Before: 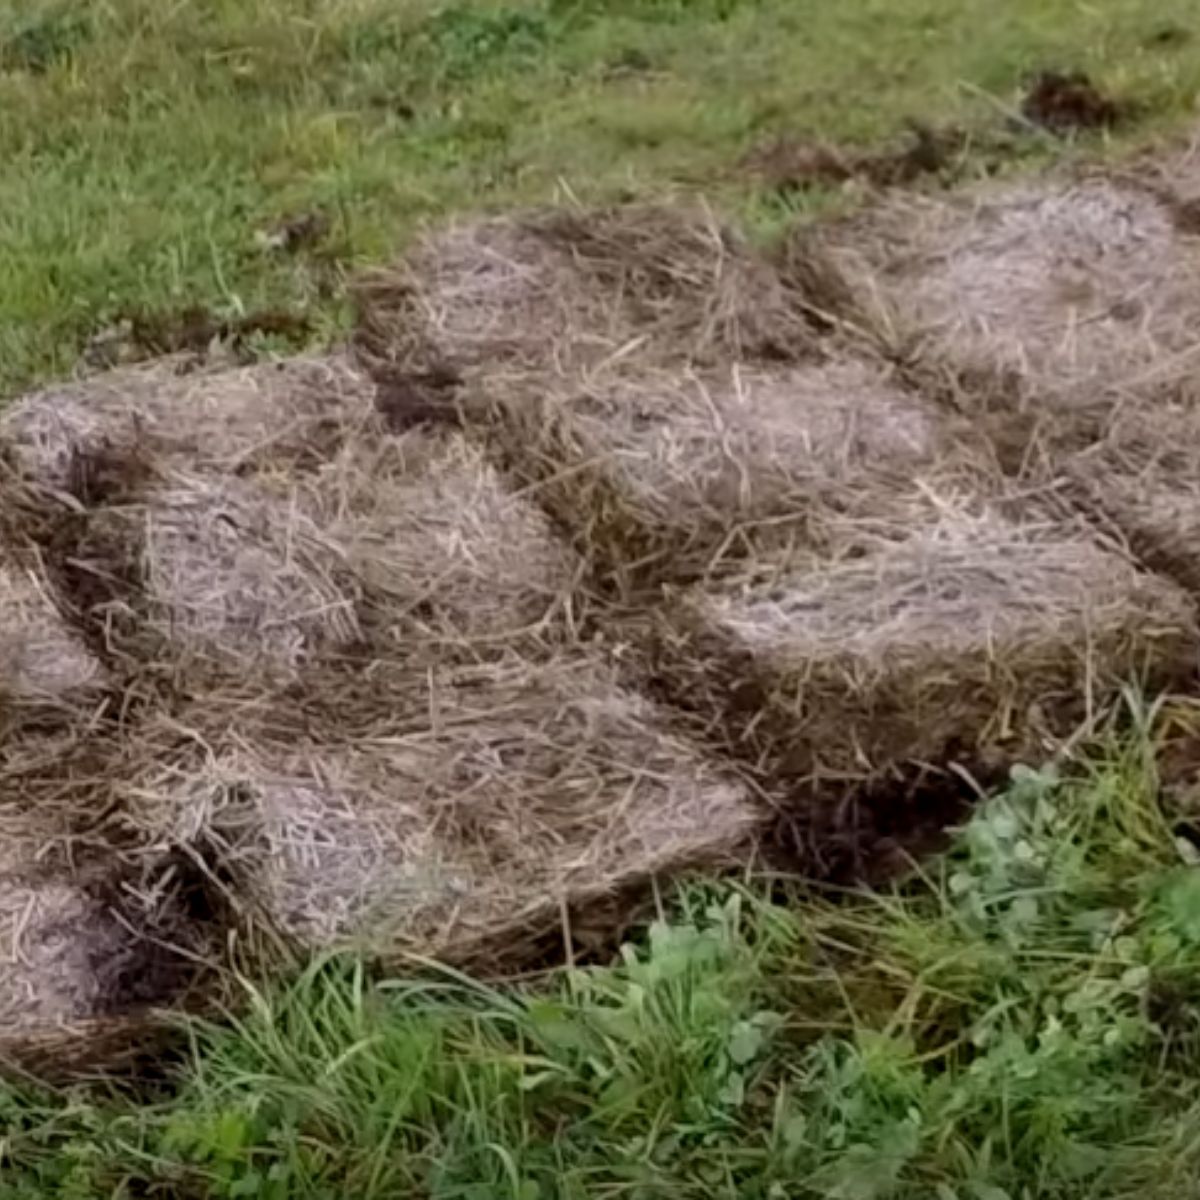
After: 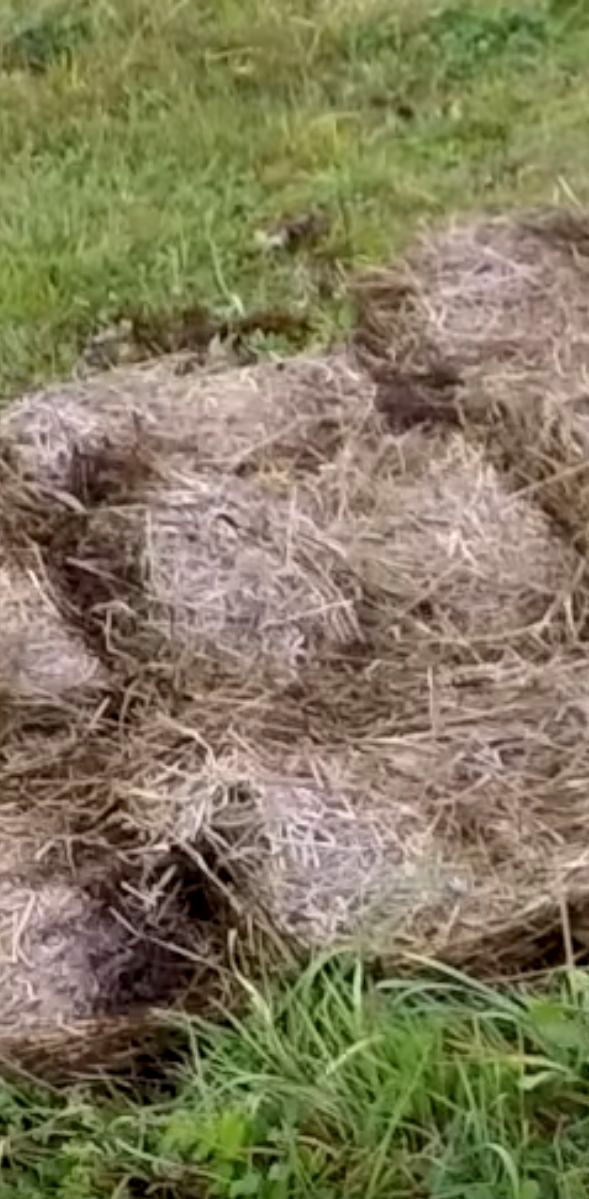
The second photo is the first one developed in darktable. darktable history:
shadows and highlights: low approximation 0.01, soften with gaussian
crop and rotate: left 0%, top 0%, right 50.845%
exposure: black level correction 0.001, exposure 0.5 EV, compensate exposure bias true, compensate highlight preservation false
